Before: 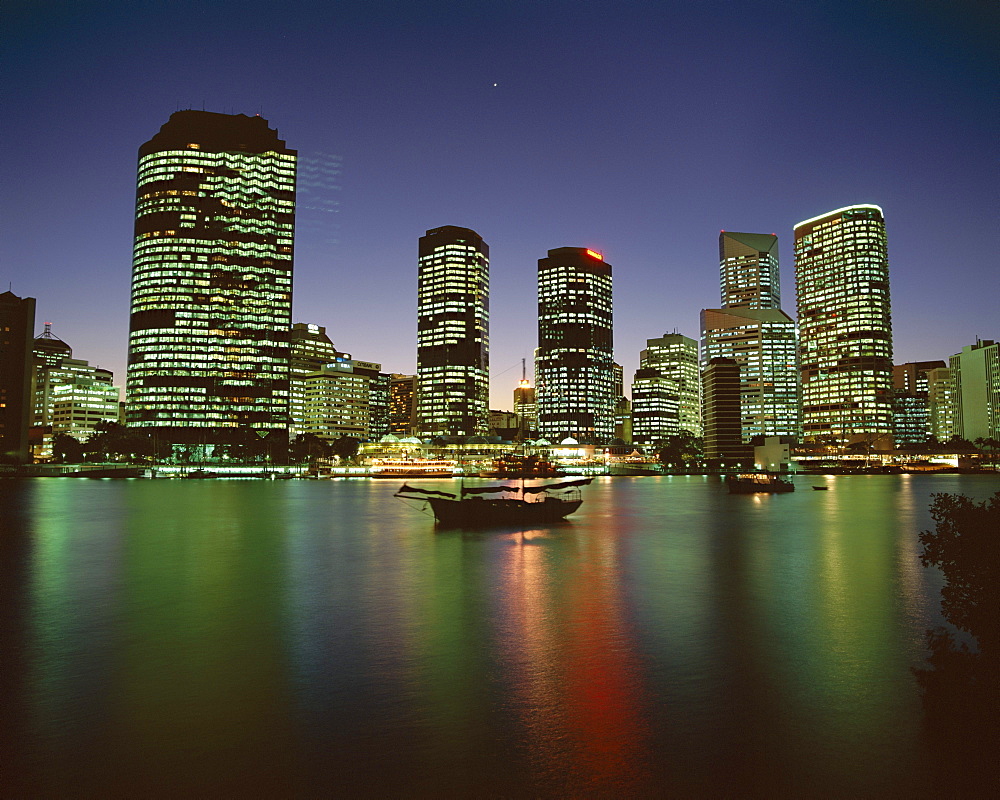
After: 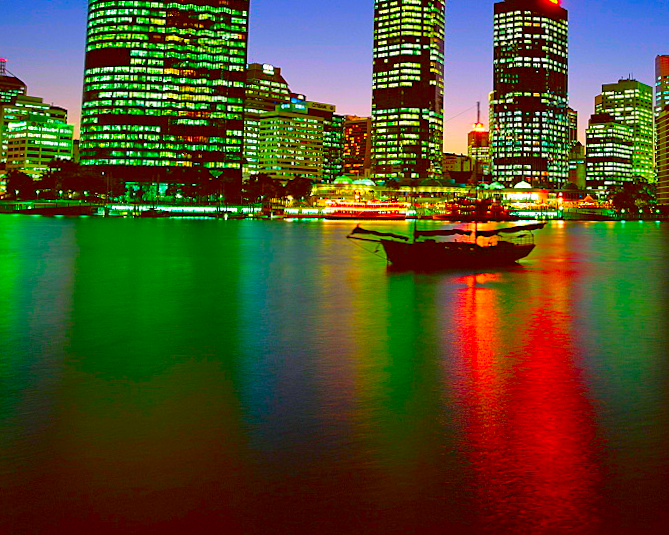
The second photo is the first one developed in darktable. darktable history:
crop and rotate: angle -0.82°, left 3.85%, top 31.828%, right 27.992%
tone equalizer: -7 EV 0.13 EV, smoothing diameter 25%, edges refinement/feathering 10, preserve details guided filter
color correction: highlights a* 1.59, highlights b* -1.7, saturation 2.48
